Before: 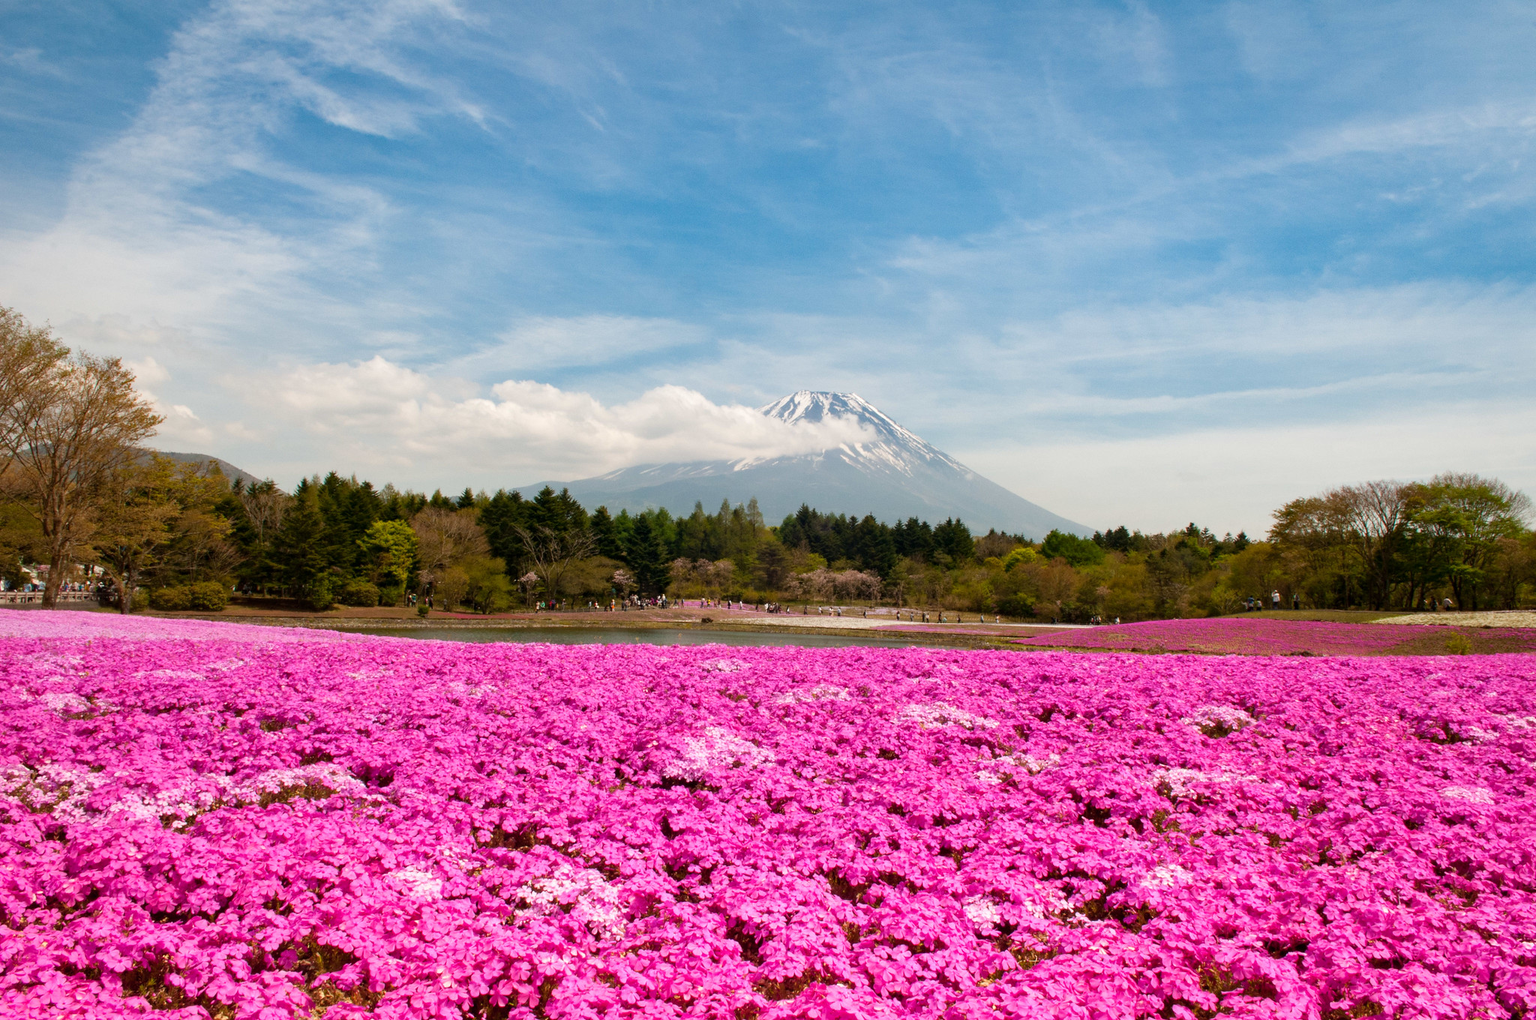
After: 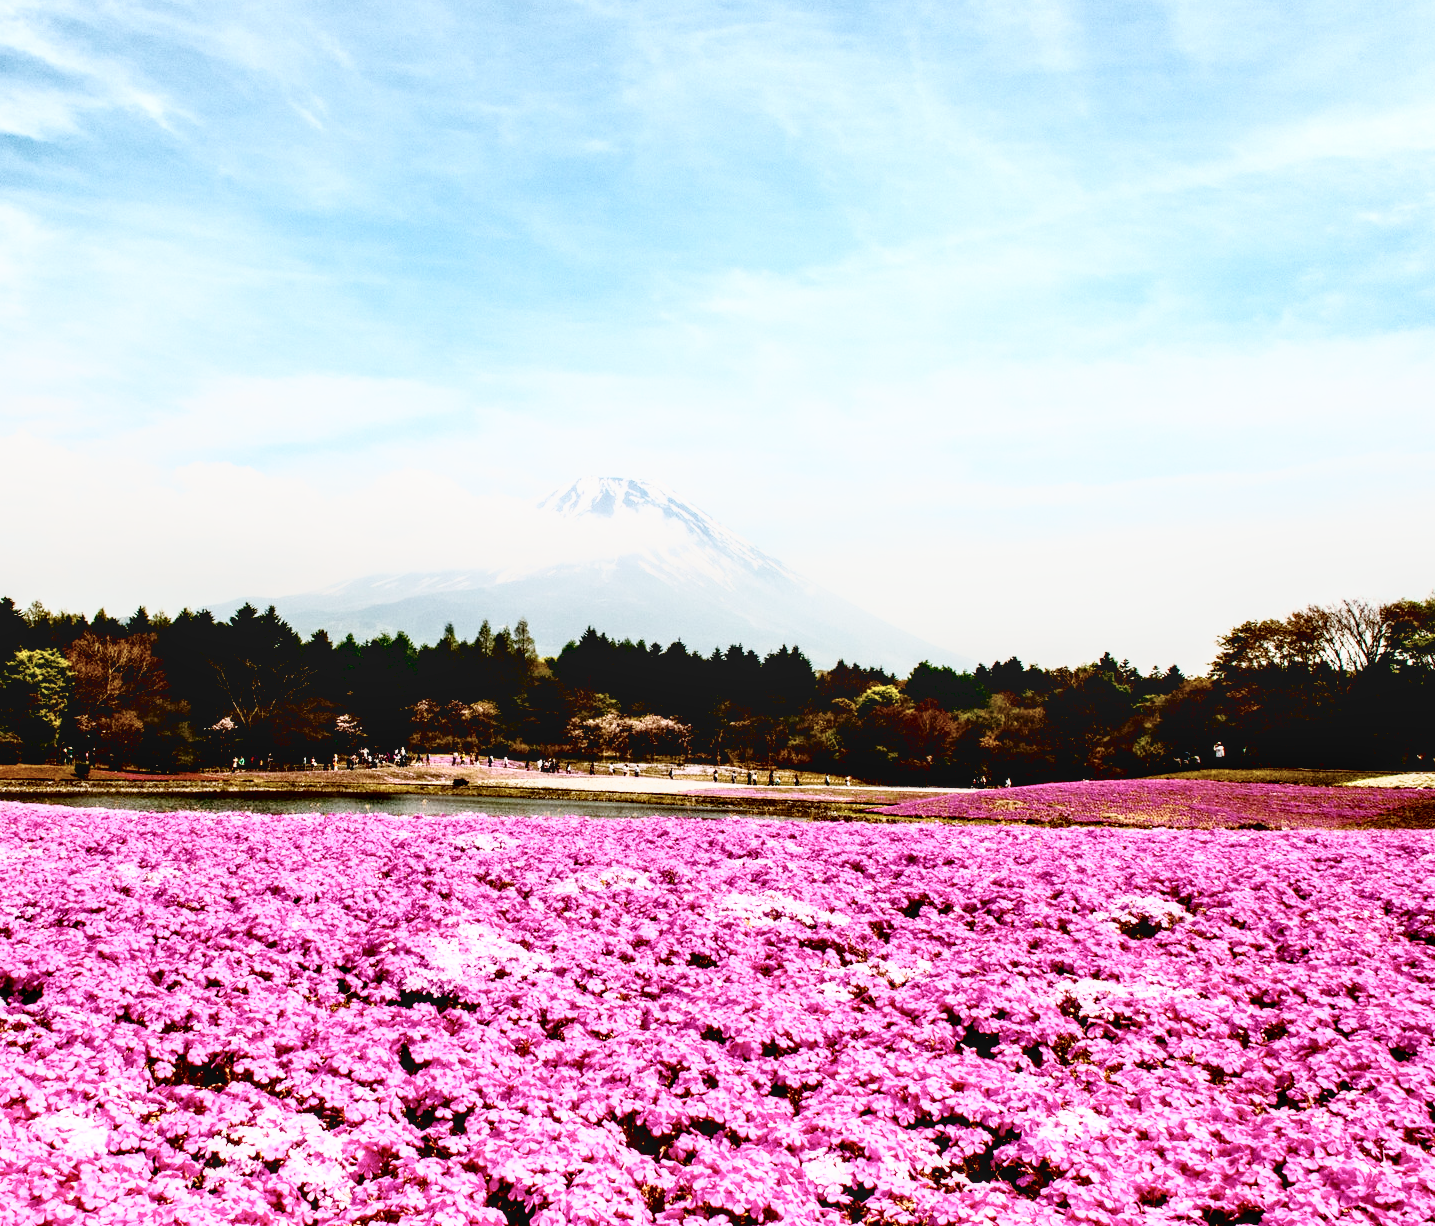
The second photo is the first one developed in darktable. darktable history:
exposure: black level correction 0.047, exposure 0.014 EV, compensate highlight preservation false
tone curve: curves: ch0 [(0, 0) (0.003, 0) (0.011, 0.001) (0.025, 0.002) (0.044, 0.004) (0.069, 0.006) (0.1, 0.009) (0.136, 0.03) (0.177, 0.076) (0.224, 0.13) (0.277, 0.202) (0.335, 0.28) (0.399, 0.367) (0.468, 0.46) (0.543, 0.562) (0.623, 0.67) (0.709, 0.787) (0.801, 0.889) (0.898, 0.972) (1, 1)], color space Lab, independent channels, preserve colors none
base curve: curves: ch0 [(0, 0) (0.036, 0.037) (0.121, 0.228) (0.46, 0.76) (0.859, 0.983) (1, 1)], preserve colors none
contrast brightness saturation: contrast 0.102, saturation -0.351
crop and rotate: left 23.576%, top 3.38%, right 6.346%, bottom 6.436%
shadows and highlights: shadows -0.197, highlights 39.65
local contrast: on, module defaults
